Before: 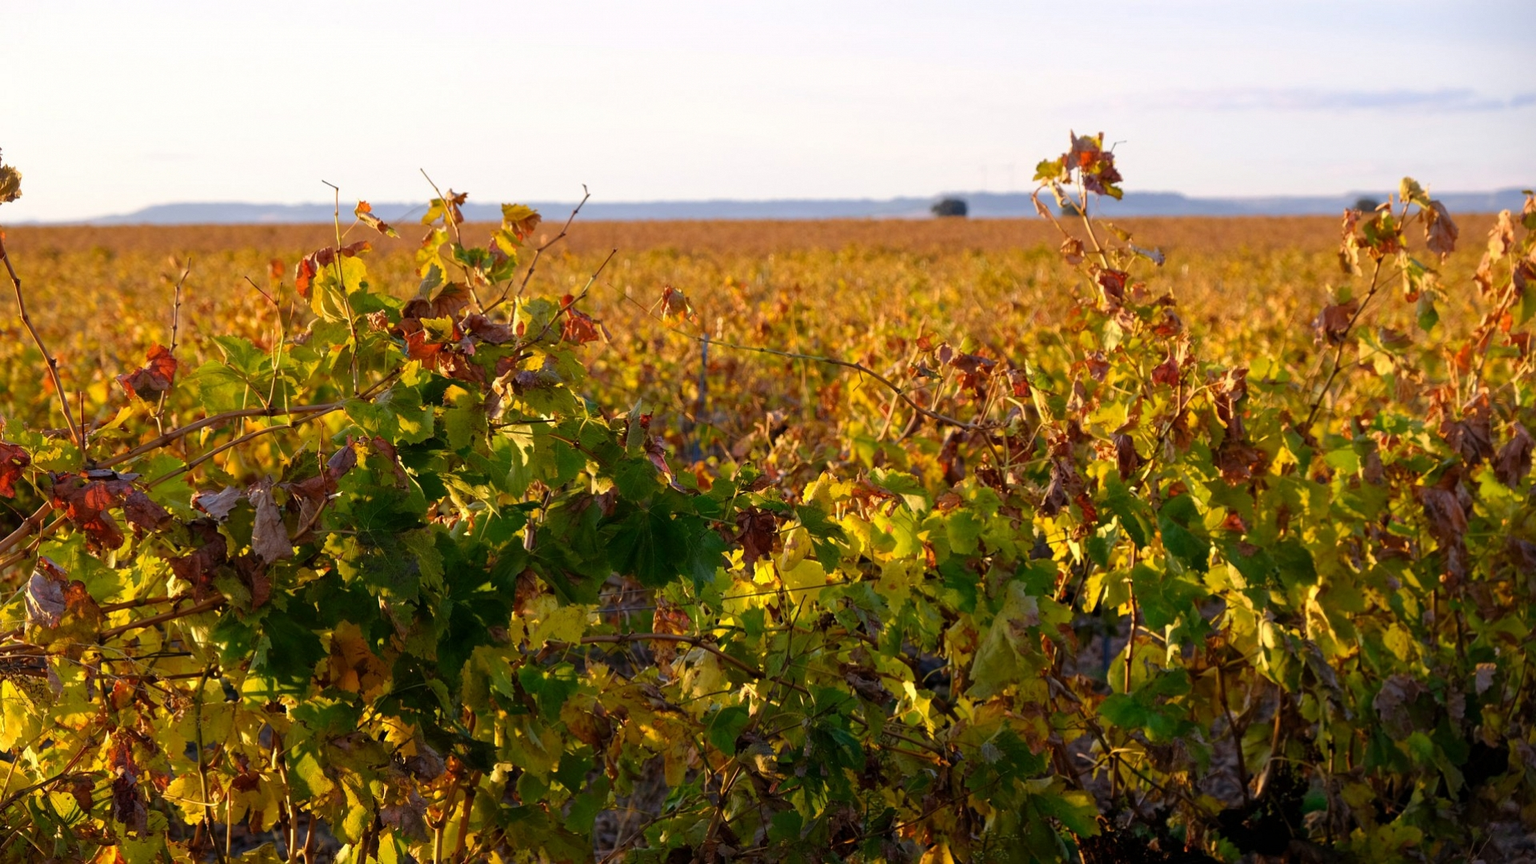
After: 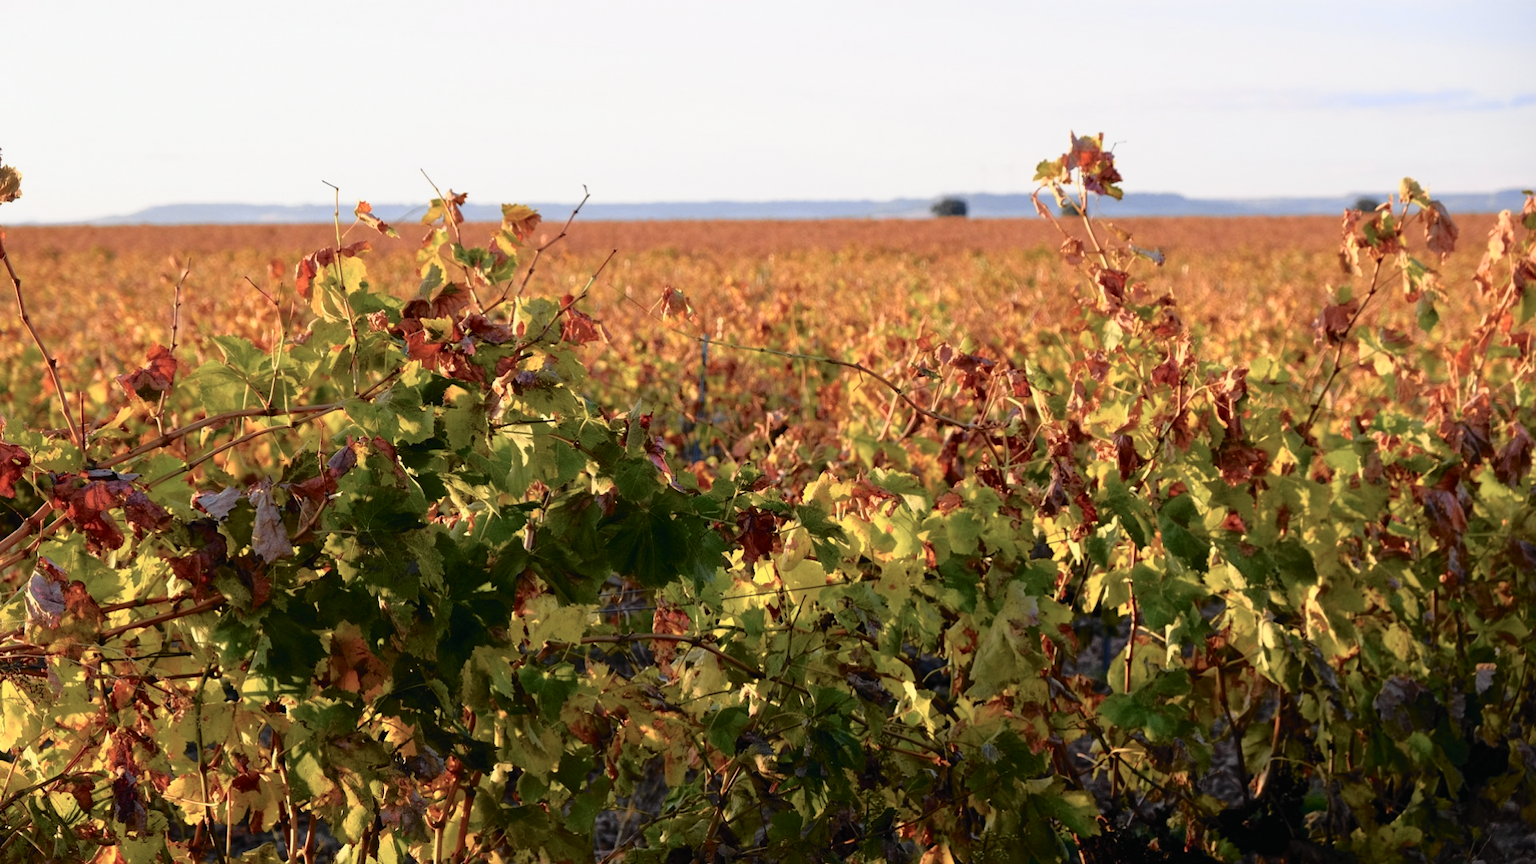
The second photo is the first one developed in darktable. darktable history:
tone curve: curves: ch0 [(0, 0.009) (0.105, 0.08) (0.195, 0.18) (0.283, 0.316) (0.384, 0.434) (0.485, 0.531) (0.638, 0.69) (0.81, 0.872) (1, 0.977)]; ch1 [(0, 0) (0.161, 0.092) (0.35, 0.33) (0.379, 0.401) (0.456, 0.469) (0.502, 0.5) (0.525, 0.514) (0.586, 0.604) (0.642, 0.645) (0.858, 0.817) (1, 0.942)]; ch2 [(0, 0) (0.371, 0.362) (0.437, 0.437) (0.48, 0.49) (0.53, 0.515) (0.56, 0.571) (0.622, 0.606) (0.881, 0.795) (1, 0.929)], color space Lab, independent channels, preserve colors none
